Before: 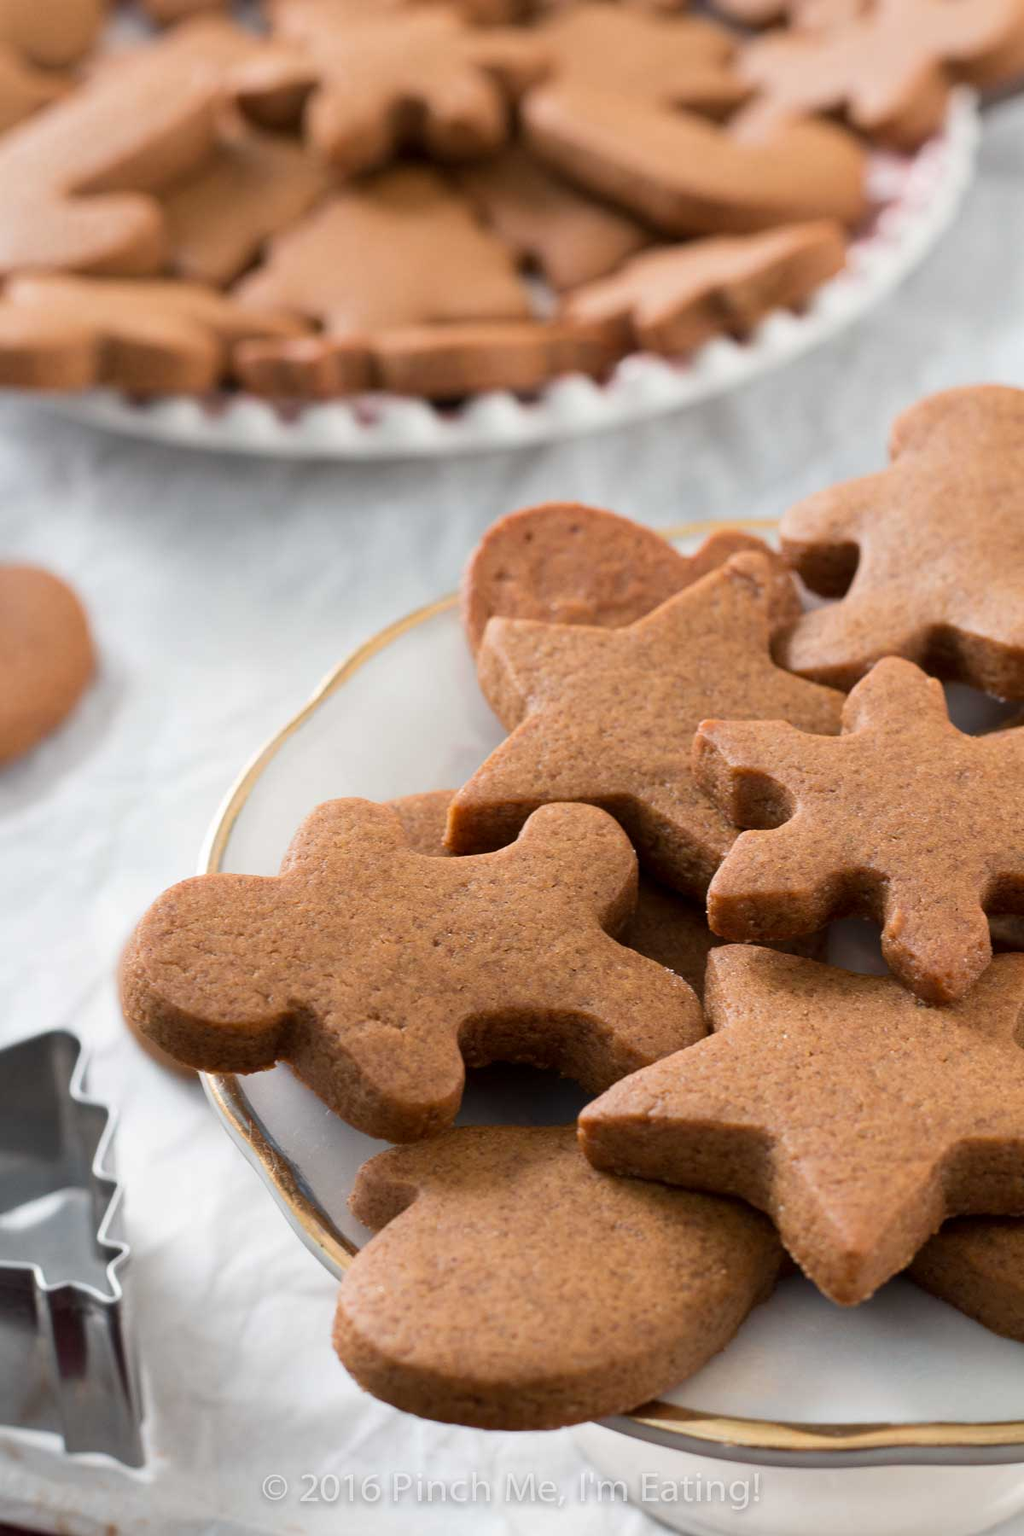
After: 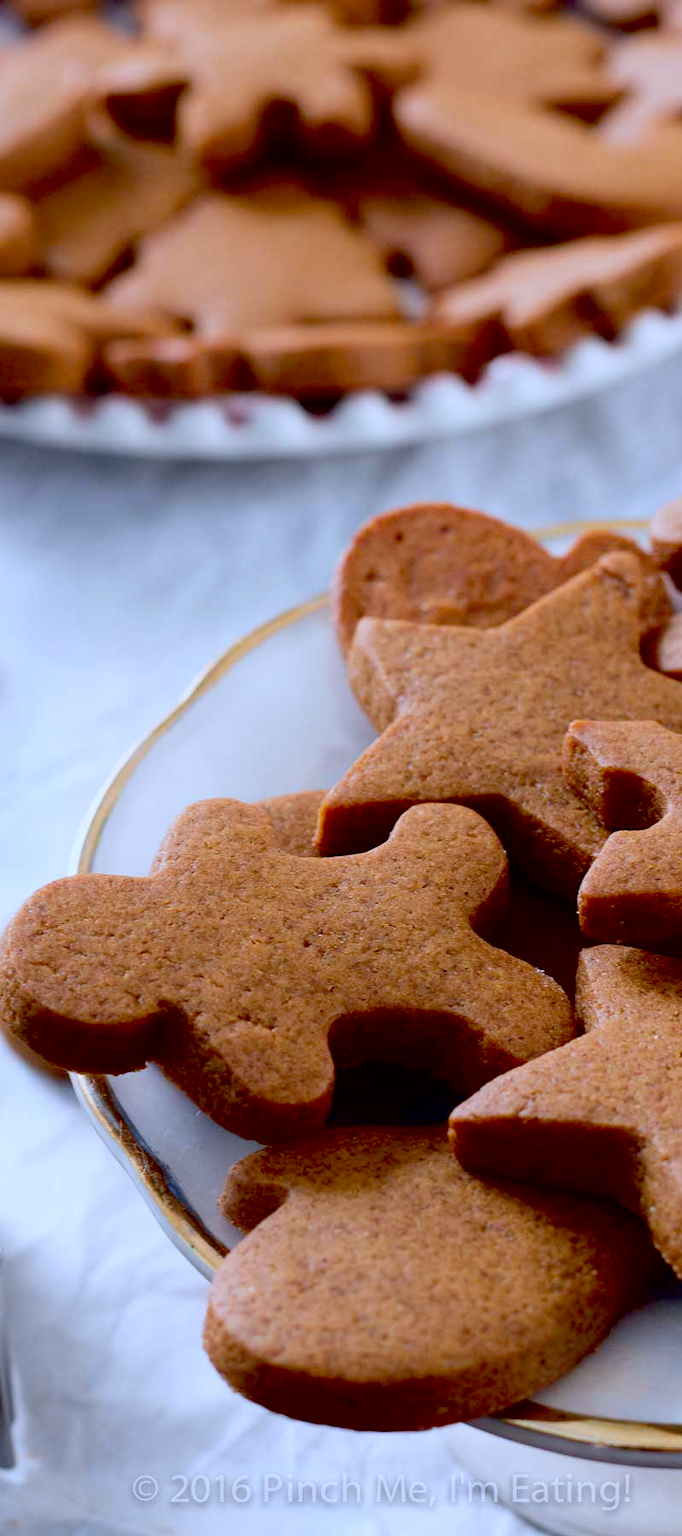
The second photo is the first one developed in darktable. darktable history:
exposure: black level correction 0.046, exposure -0.228 EV, compensate highlight preservation false
white balance: red 0.948, green 1.02, blue 1.176
contrast brightness saturation: contrast 0.08, saturation 0.2
crop and rotate: left 12.673%, right 20.66%
